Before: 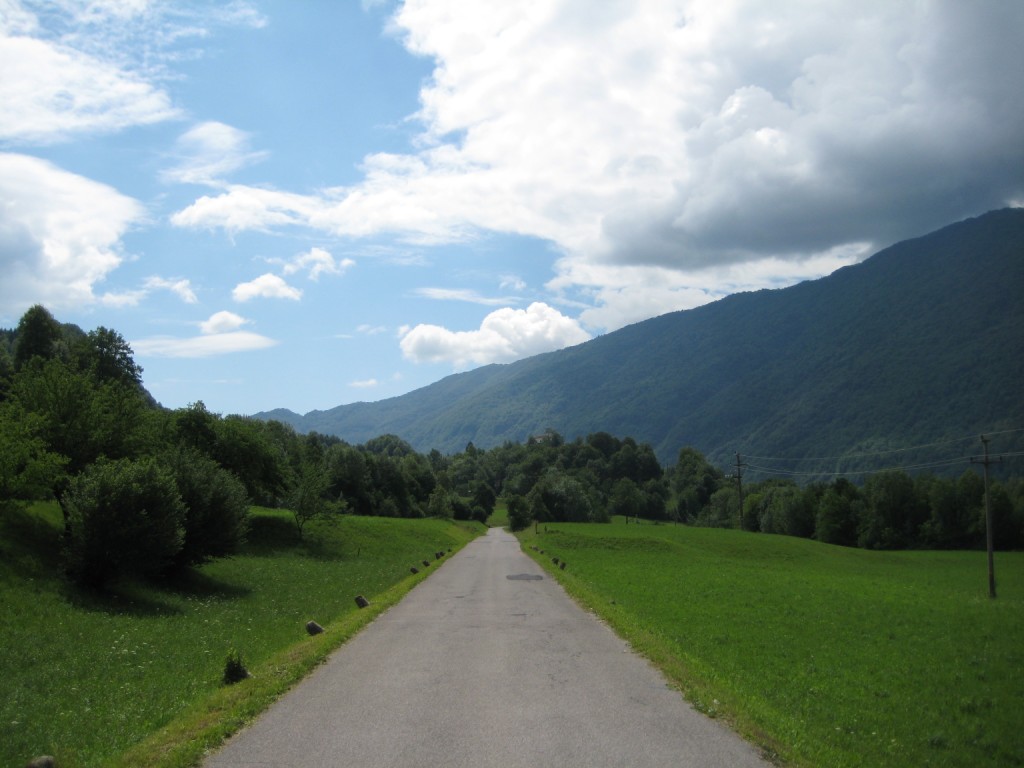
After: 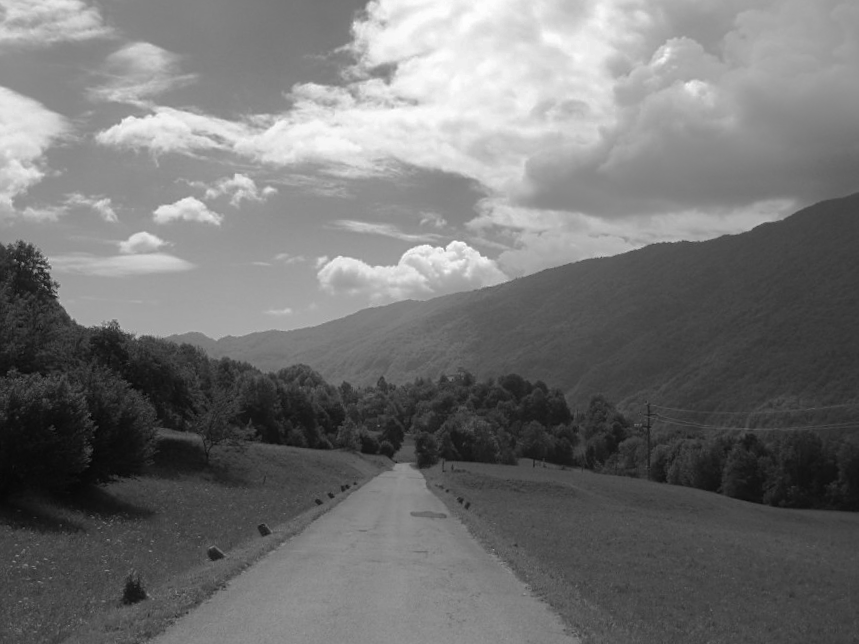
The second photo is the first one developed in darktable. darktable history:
contrast equalizer: y [[0.439, 0.44, 0.442, 0.457, 0.493, 0.498], [0.5 ×6], [0.5 ×6], [0 ×6], [0 ×6]], mix 0.59
shadows and highlights: shadows 25, highlights -70
sharpen: amount 0.2
crop and rotate: angle -3.27°, left 5.211%, top 5.211%, right 4.607%, bottom 4.607%
monochrome: a 0, b 0, size 0.5, highlights 0.57
